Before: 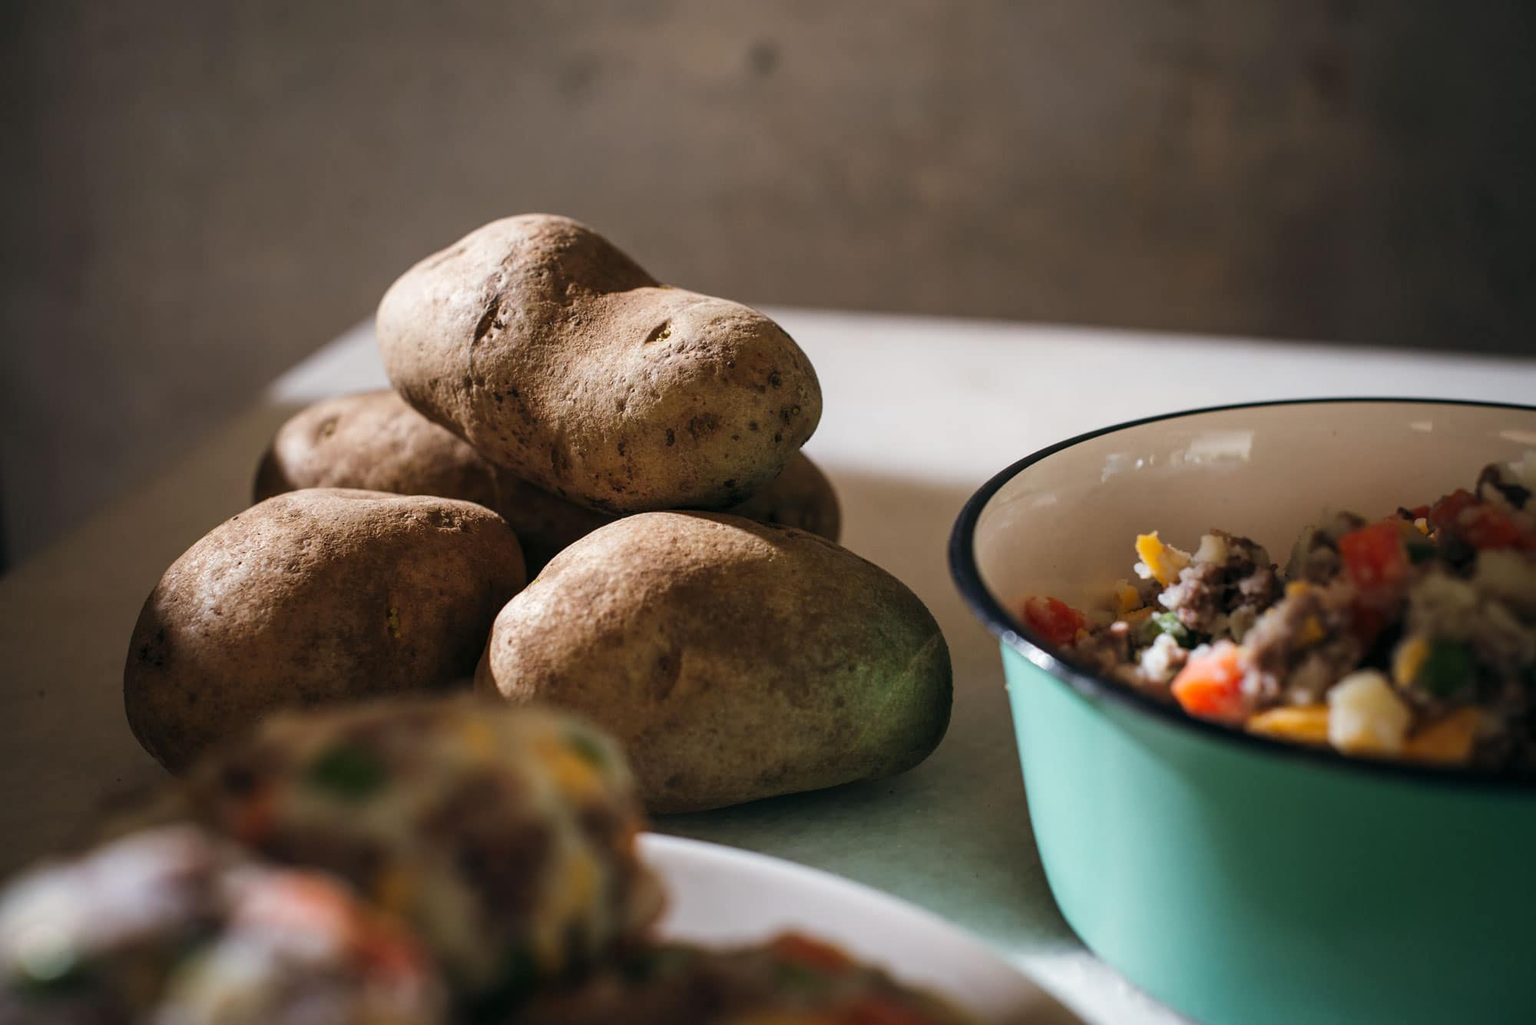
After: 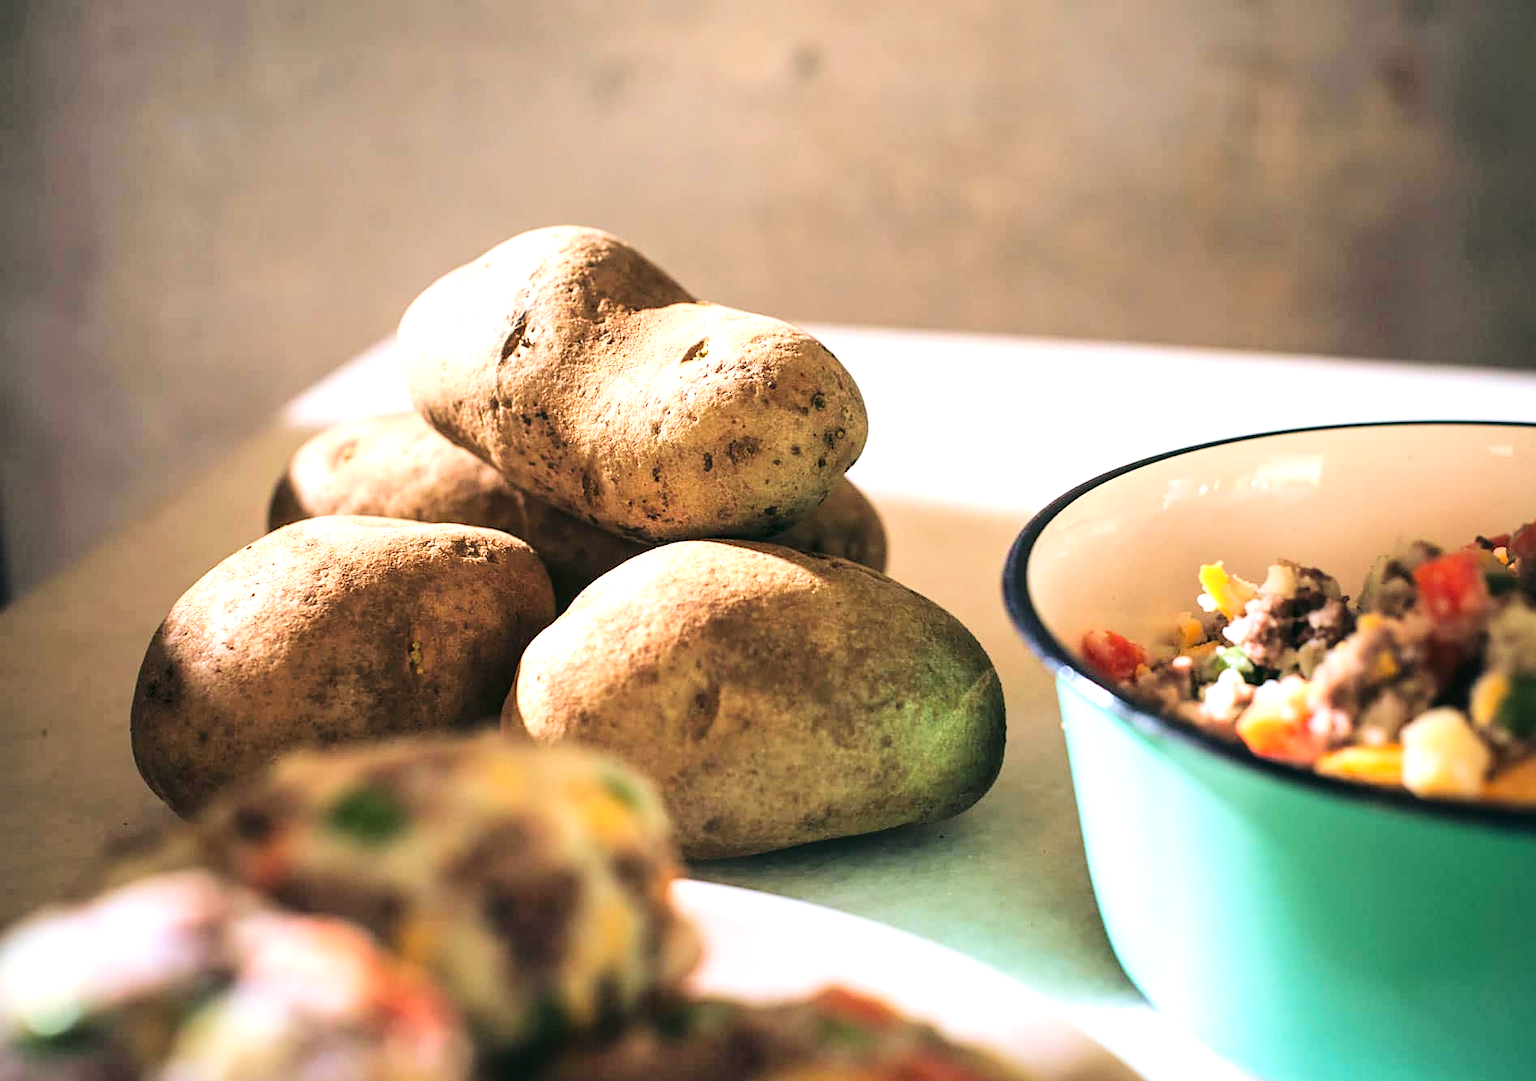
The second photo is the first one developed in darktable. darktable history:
sharpen: amount 0.217
crop and rotate: left 0%, right 5.293%
tone curve: curves: ch0 [(0, 0.014) (0.12, 0.096) (0.386, 0.49) (0.54, 0.684) (0.751, 0.855) (0.89, 0.943) (0.998, 0.989)]; ch1 [(0, 0) (0.133, 0.099) (0.437, 0.41) (0.5, 0.5) (0.517, 0.536) (0.548, 0.575) (0.582, 0.639) (0.627, 0.692) (0.836, 0.868) (1, 1)]; ch2 [(0, 0) (0.374, 0.341) (0.456, 0.443) (0.478, 0.49) (0.501, 0.5) (0.528, 0.538) (0.55, 0.6) (0.572, 0.633) (0.702, 0.775) (1, 1)], color space Lab, linked channels, preserve colors none
exposure: black level correction 0, exposure 1.369 EV, compensate exposure bias true, compensate highlight preservation false
velvia: on, module defaults
